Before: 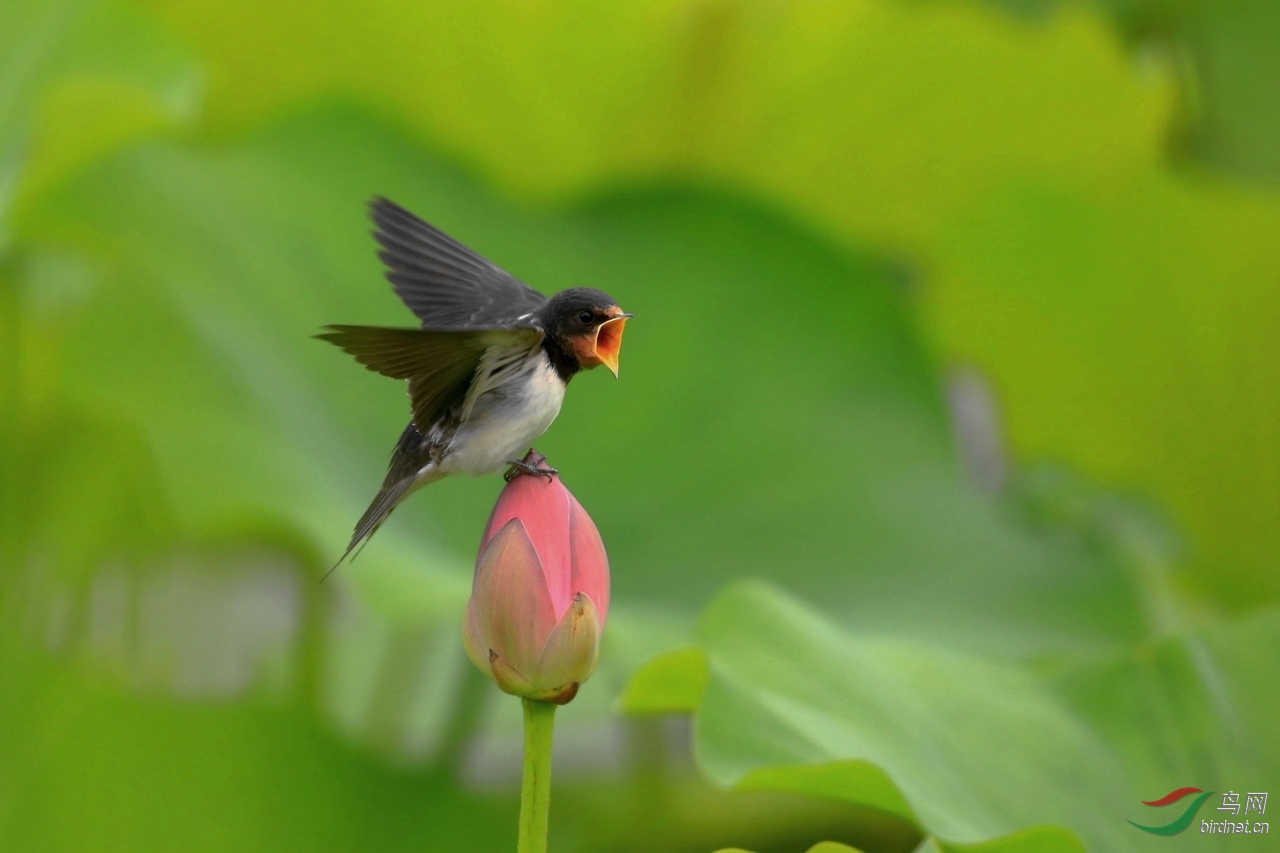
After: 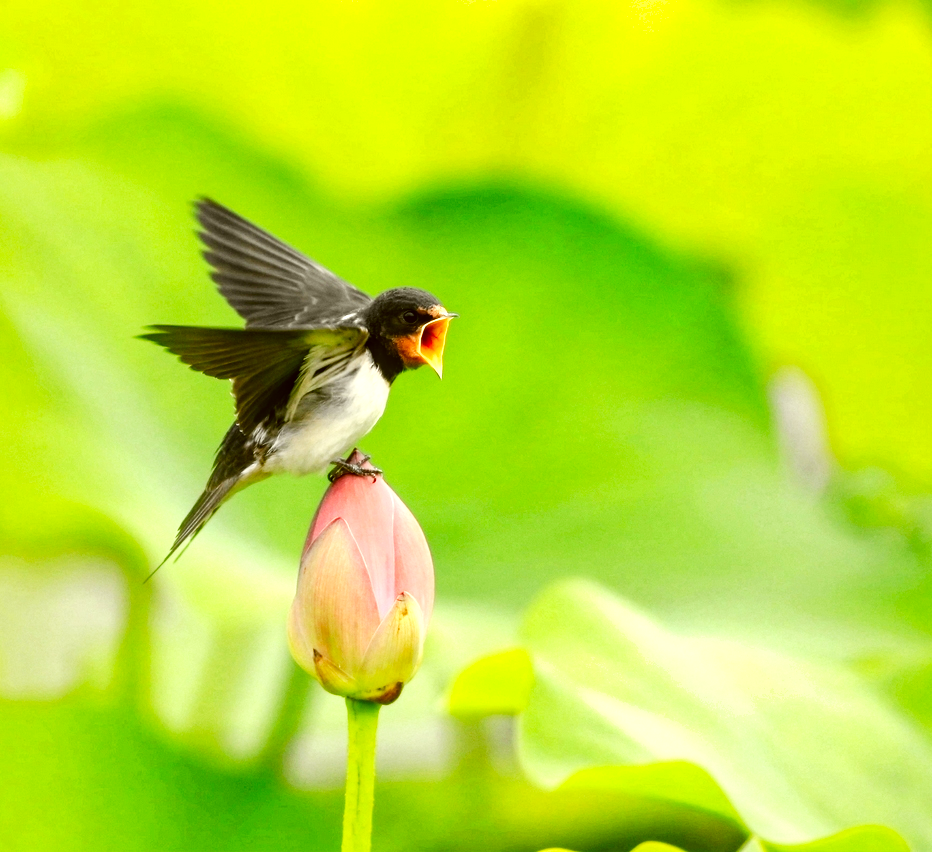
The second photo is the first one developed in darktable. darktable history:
local contrast: on, module defaults
shadows and highlights: radius 45.29, white point adjustment 6.63, compress 79.21%, soften with gaussian
color correction: highlights a* -1.69, highlights b* 10.62, shadows a* 0.66, shadows b* 19
crop: left 13.826%, top 0%, right 13.348%
base curve: curves: ch0 [(0, 0) (0.007, 0.004) (0.027, 0.03) (0.046, 0.07) (0.207, 0.54) (0.442, 0.872) (0.673, 0.972) (1, 1)], preserve colors none
